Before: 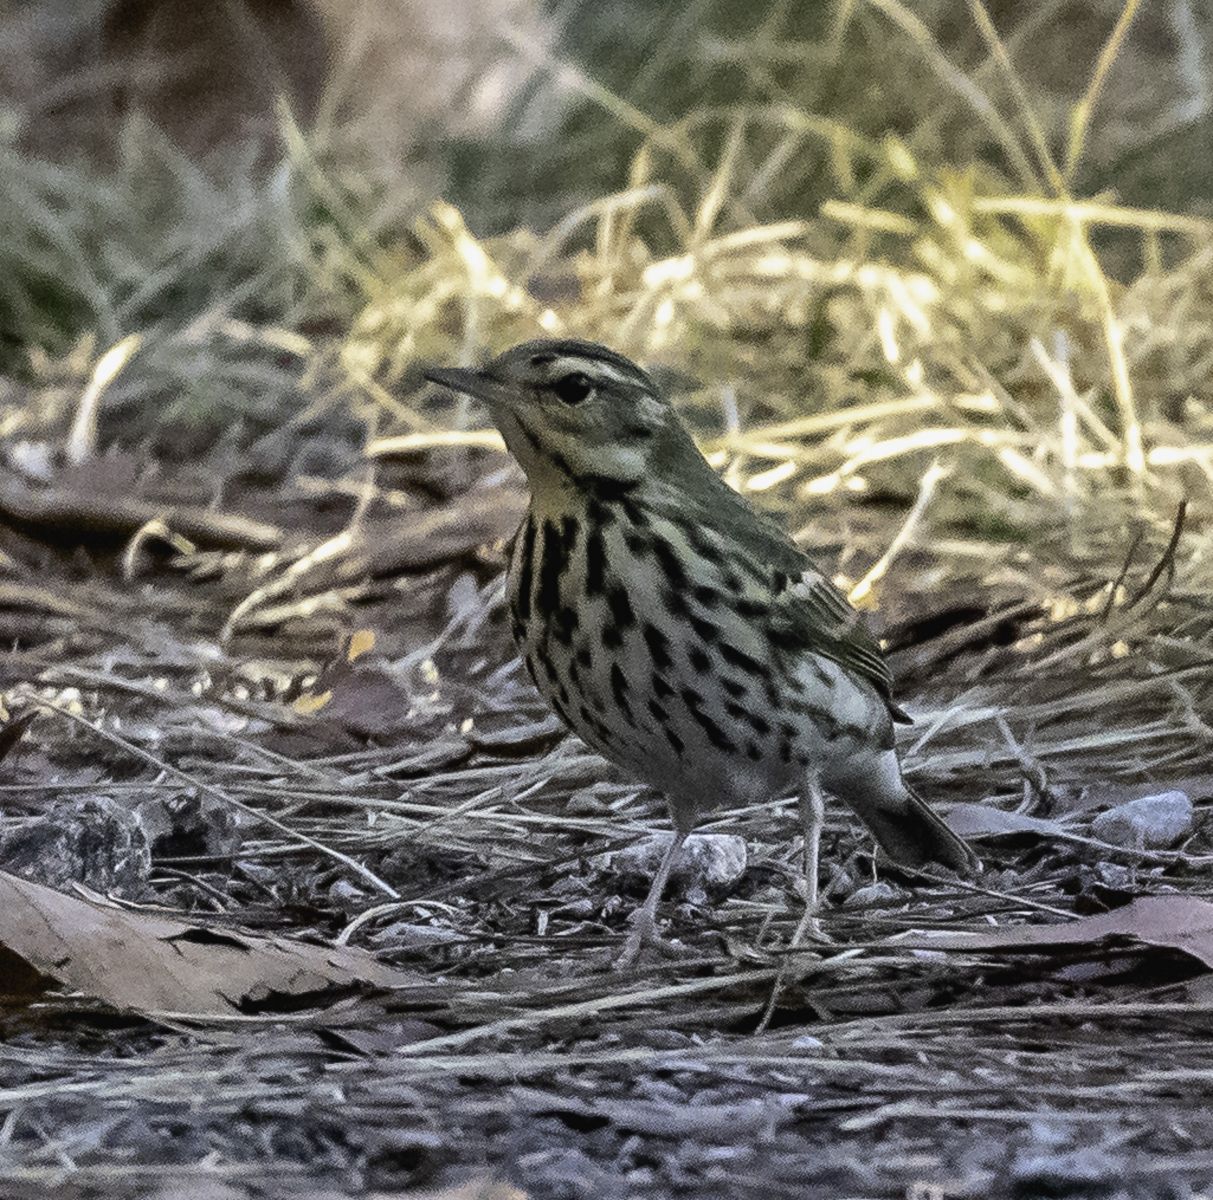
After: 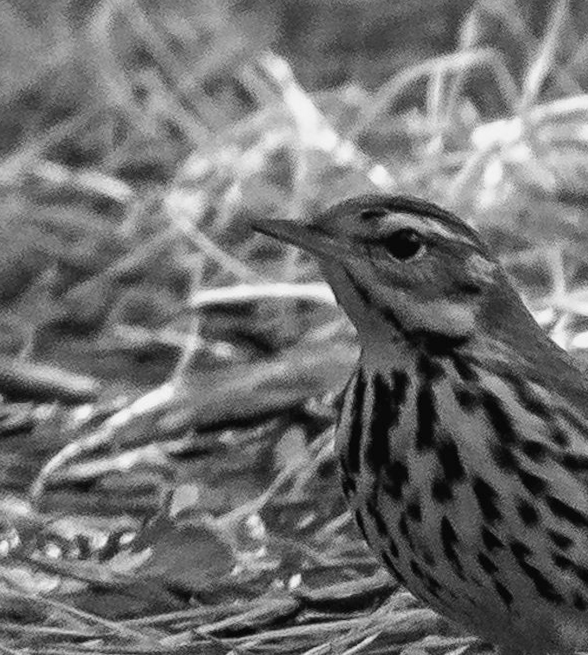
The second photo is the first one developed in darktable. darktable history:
crop: left 17.835%, top 7.675%, right 32.881%, bottom 32.213%
monochrome: a 32, b 64, size 2.3
rotate and perspective: rotation -0.013°, lens shift (vertical) -0.027, lens shift (horizontal) 0.178, crop left 0.016, crop right 0.989, crop top 0.082, crop bottom 0.918
